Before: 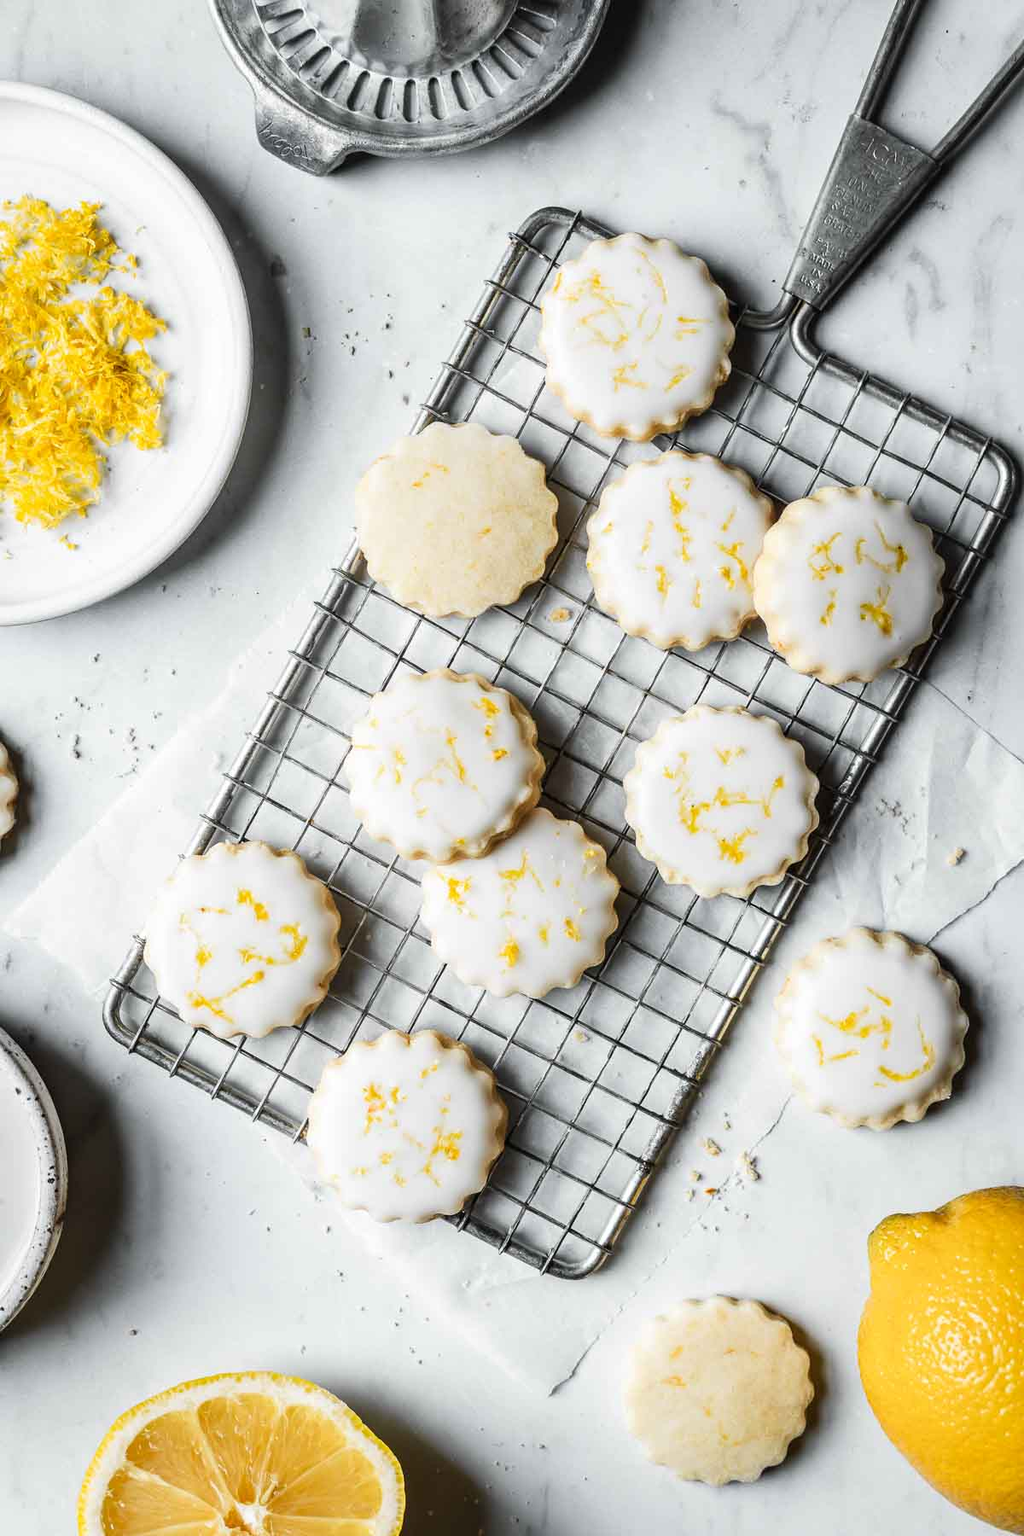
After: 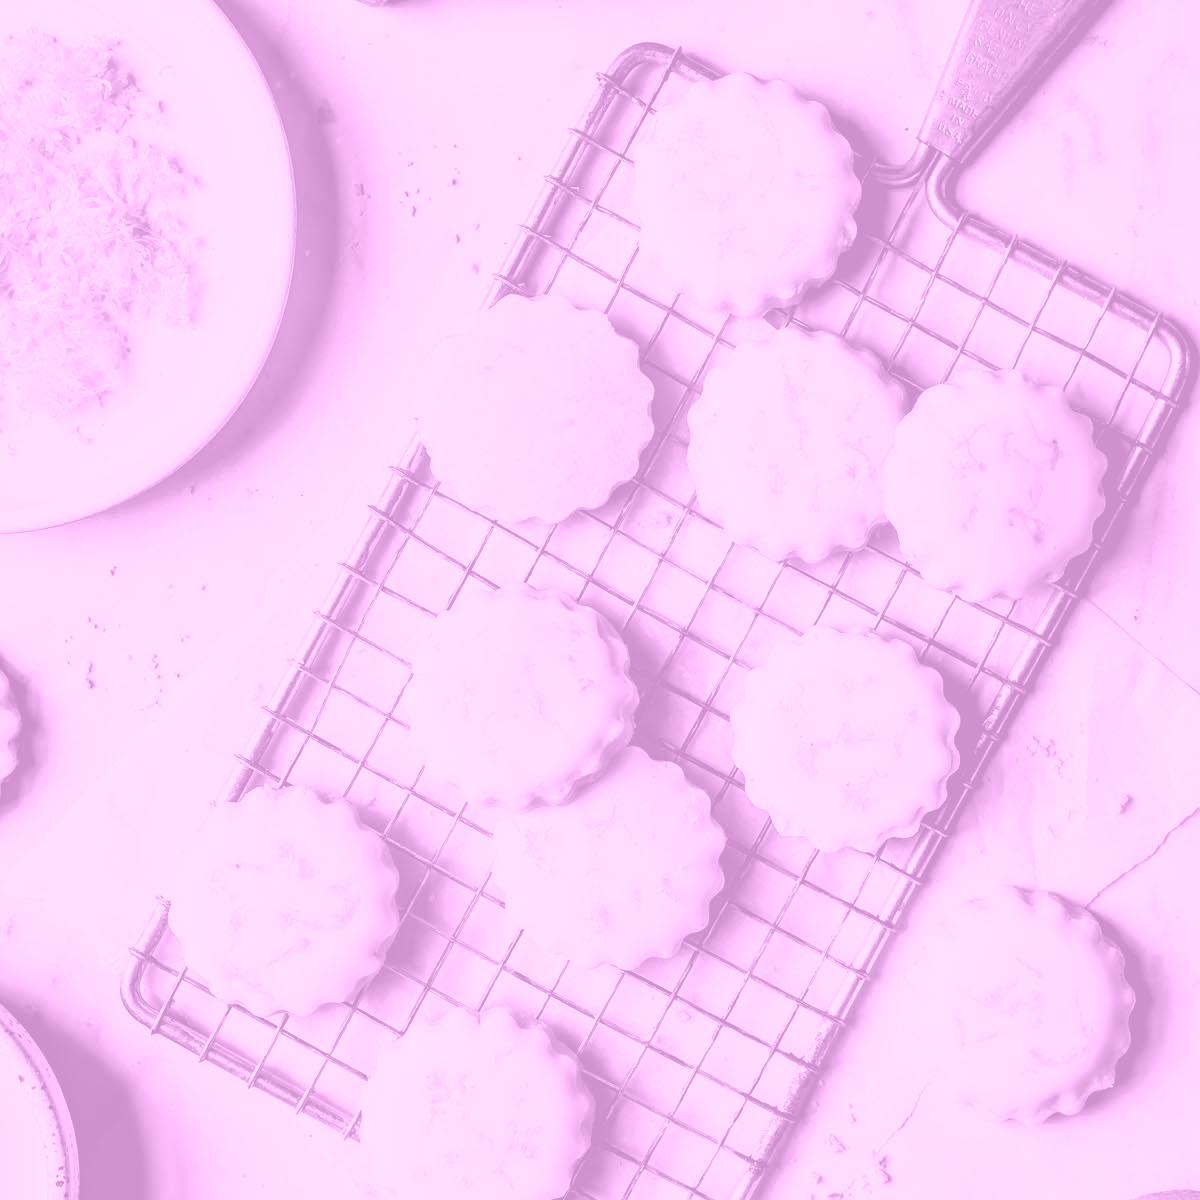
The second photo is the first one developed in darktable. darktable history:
filmic rgb: black relative exposure -4.91 EV, white relative exposure 2.84 EV, hardness 3.7
crop: top 11.166%, bottom 22.168%
shadows and highlights: soften with gaussian
colorize: hue 331.2°, saturation 69%, source mix 30.28%, lightness 69.02%, version 1
